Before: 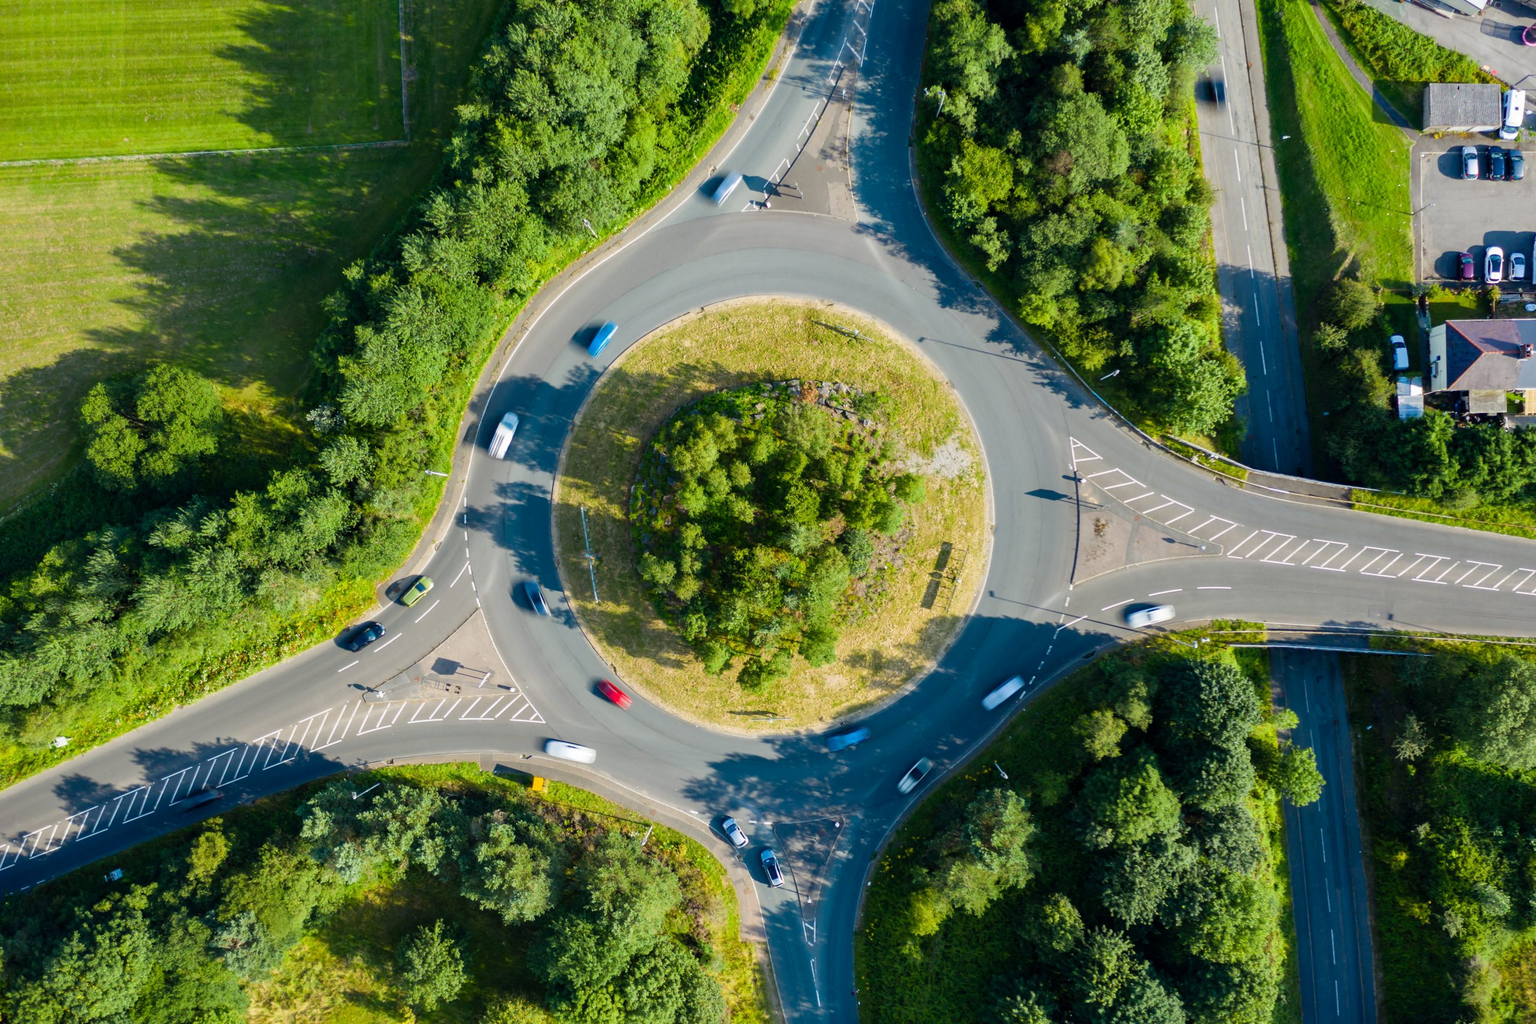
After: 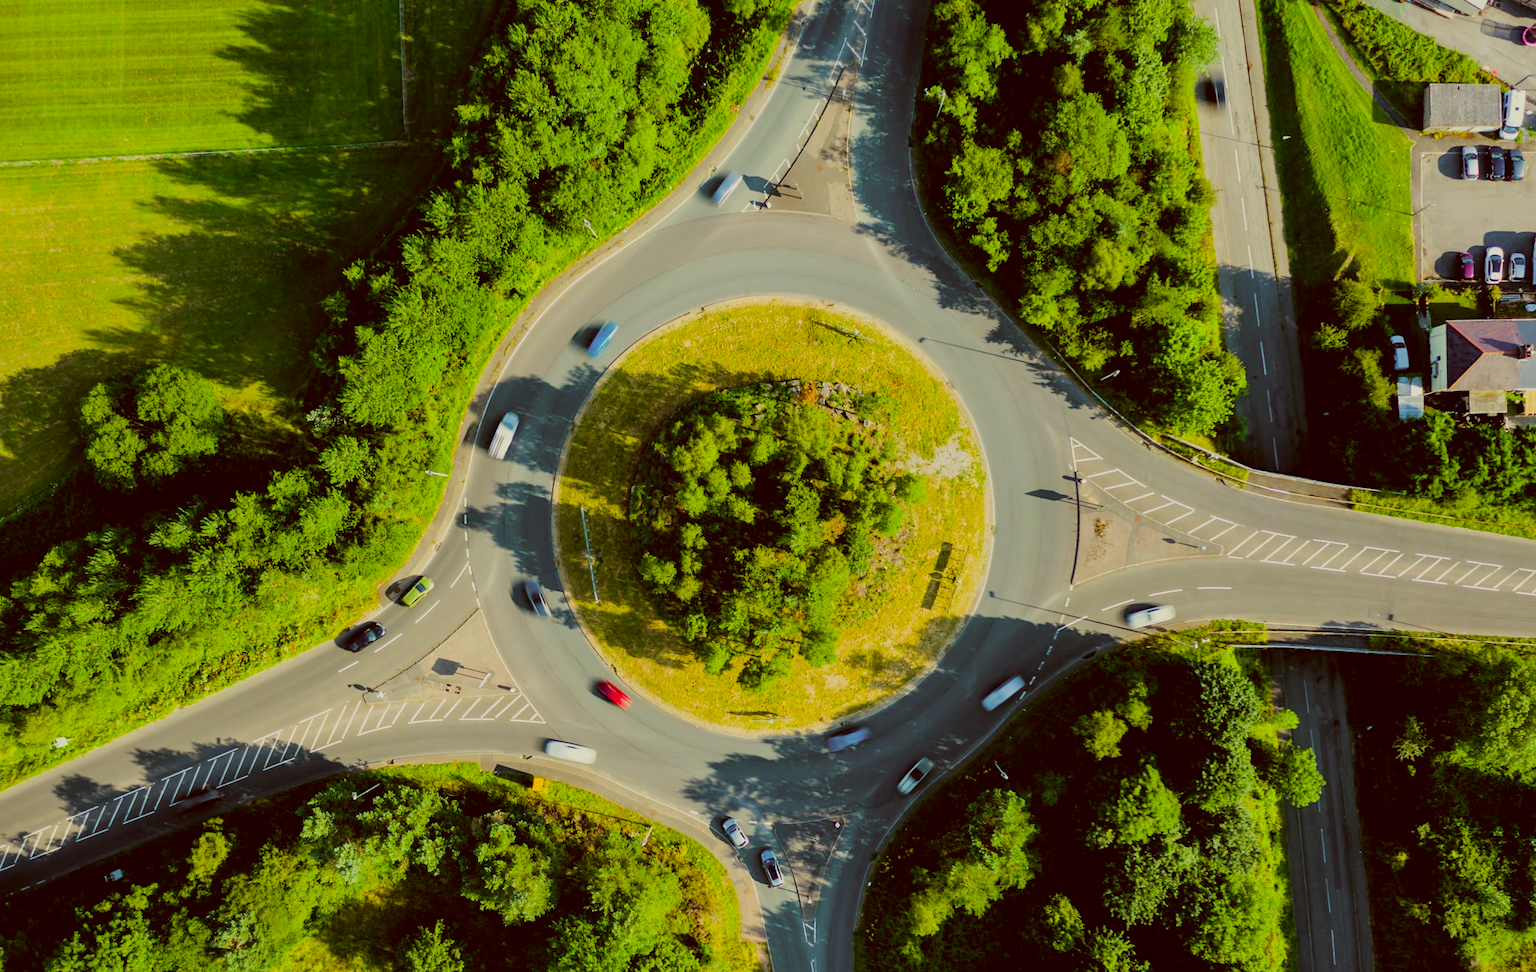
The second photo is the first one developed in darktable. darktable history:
color balance rgb: perceptual saturation grading › global saturation 25%, global vibrance 20%
filmic rgb: black relative exposure -7.65 EV, white relative exposure 4.56 EV, hardness 3.61, contrast 1.106
color correction: highlights a* -5.3, highlights b* 9.8, shadows a* 9.8, shadows b* 24.26
crop and rotate: top 0%, bottom 5.097%
